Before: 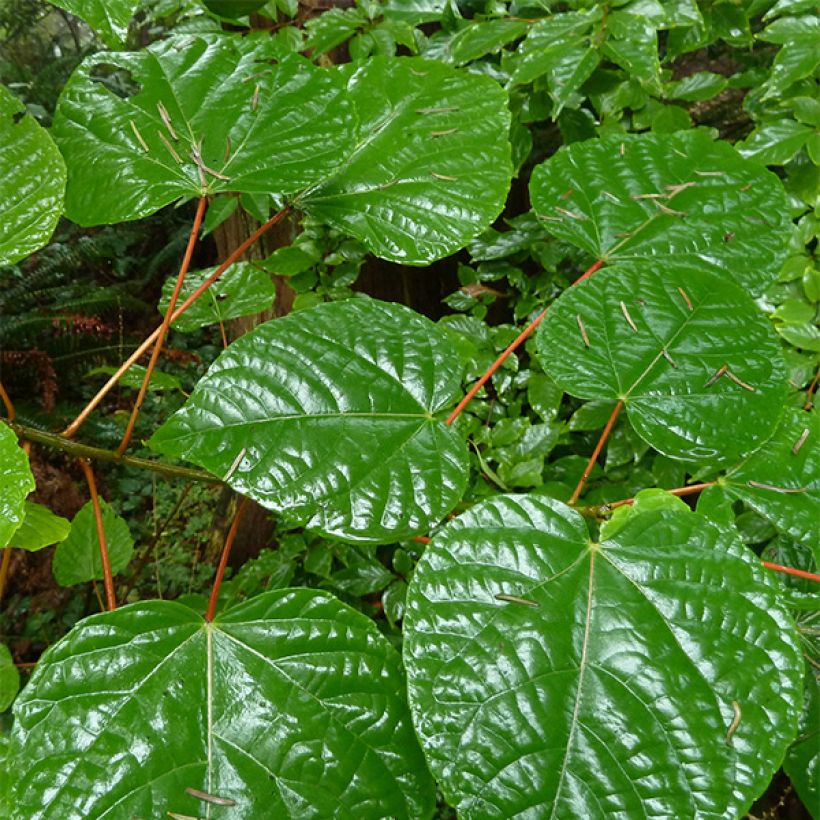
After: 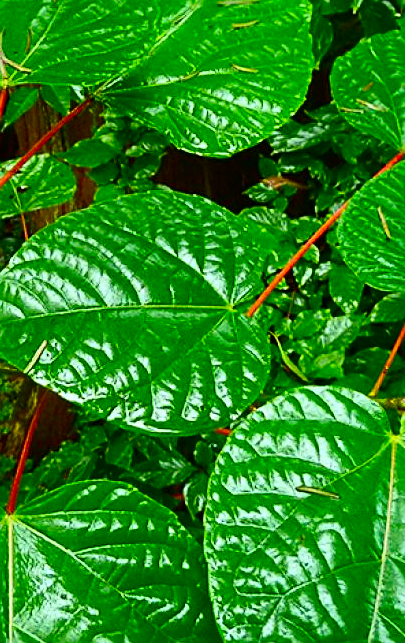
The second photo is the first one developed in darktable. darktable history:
contrast brightness saturation: contrast 0.26, brightness 0.02, saturation 0.87
crop and rotate: angle 0.02°, left 24.353%, top 13.219%, right 26.156%, bottom 8.224%
sharpen: on, module defaults
